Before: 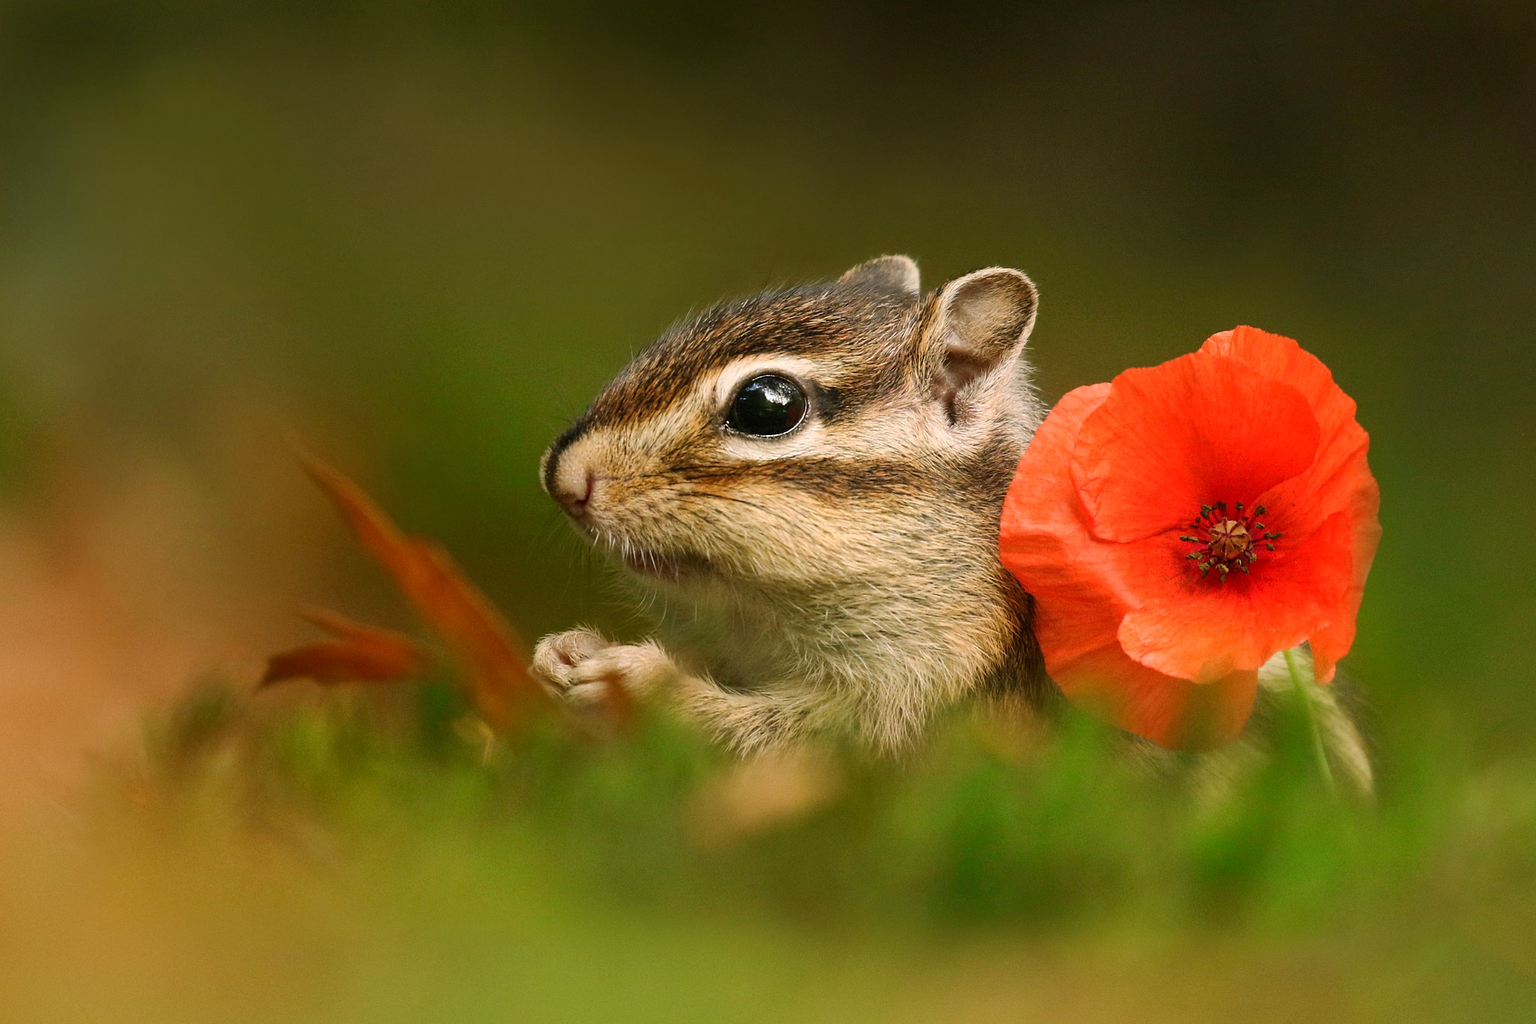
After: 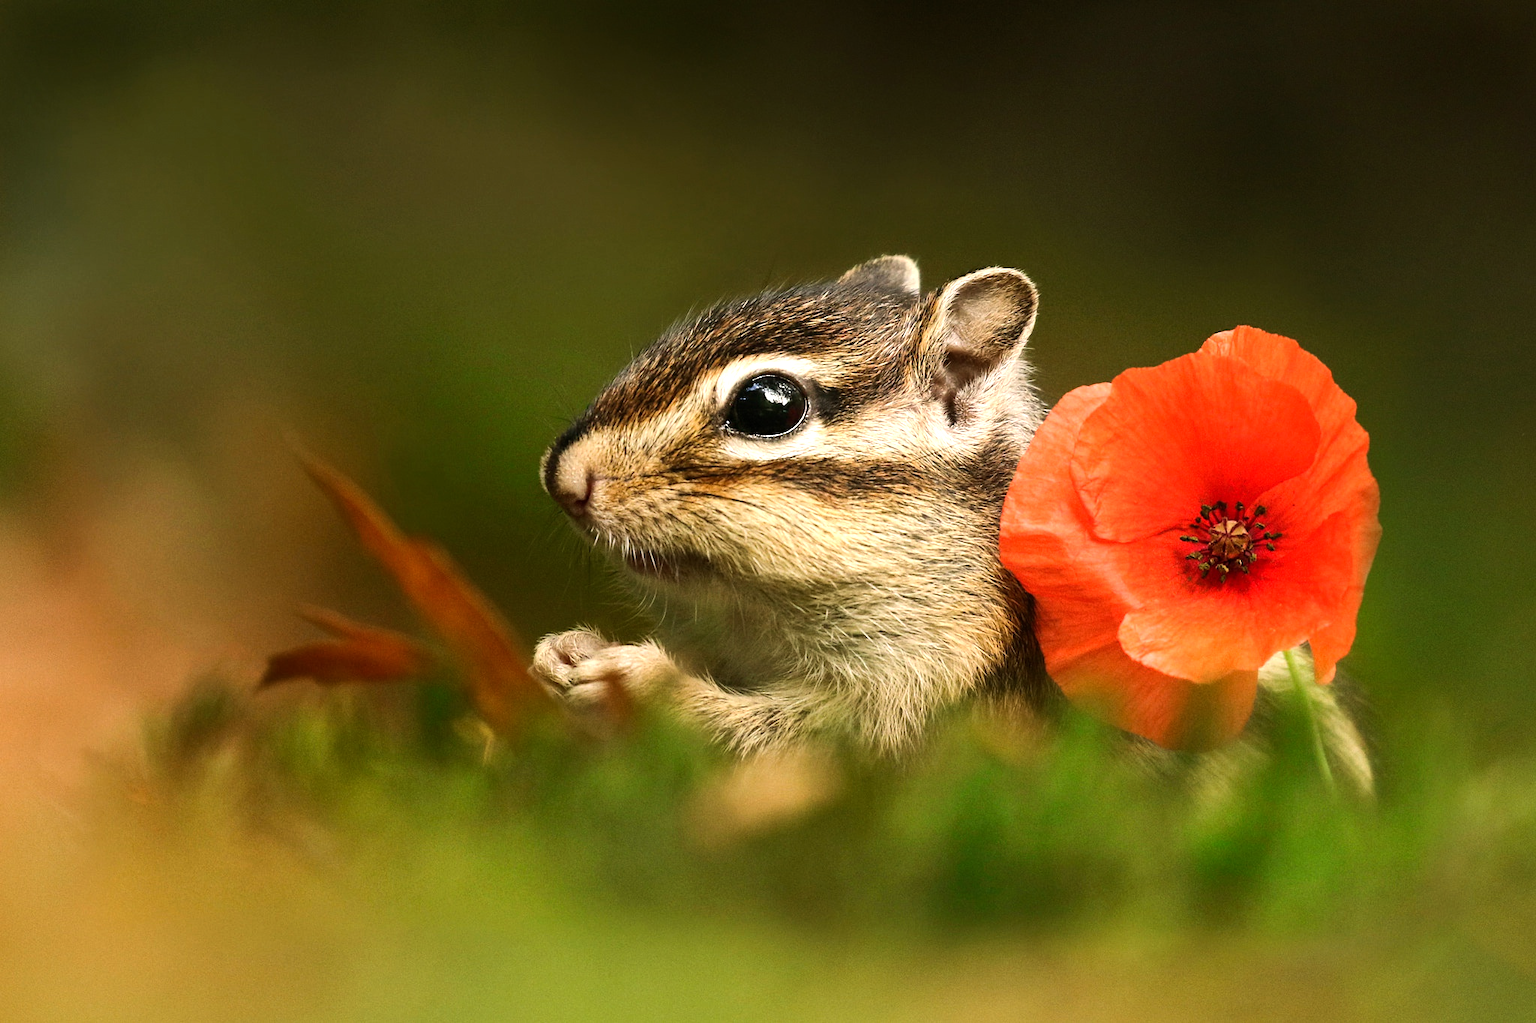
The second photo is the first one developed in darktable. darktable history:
tone equalizer: -8 EV -0.729 EV, -7 EV -0.681 EV, -6 EV -0.59 EV, -5 EV -0.423 EV, -3 EV 0.376 EV, -2 EV 0.6 EV, -1 EV 0.686 EV, +0 EV 0.723 EV, edges refinement/feathering 500, mask exposure compensation -1.57 EV, preserve details no
